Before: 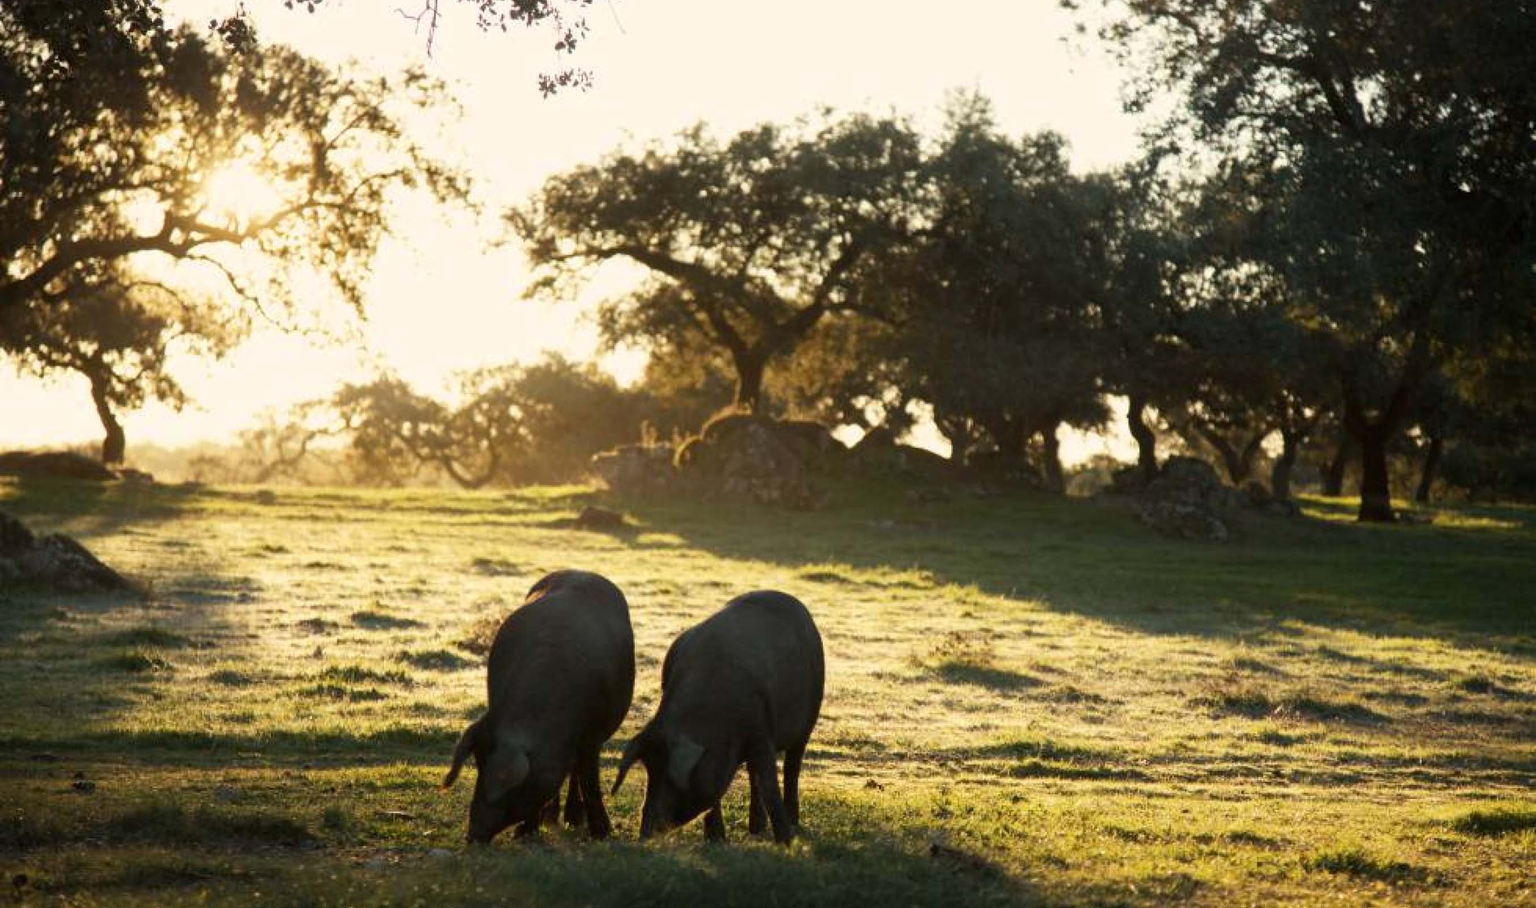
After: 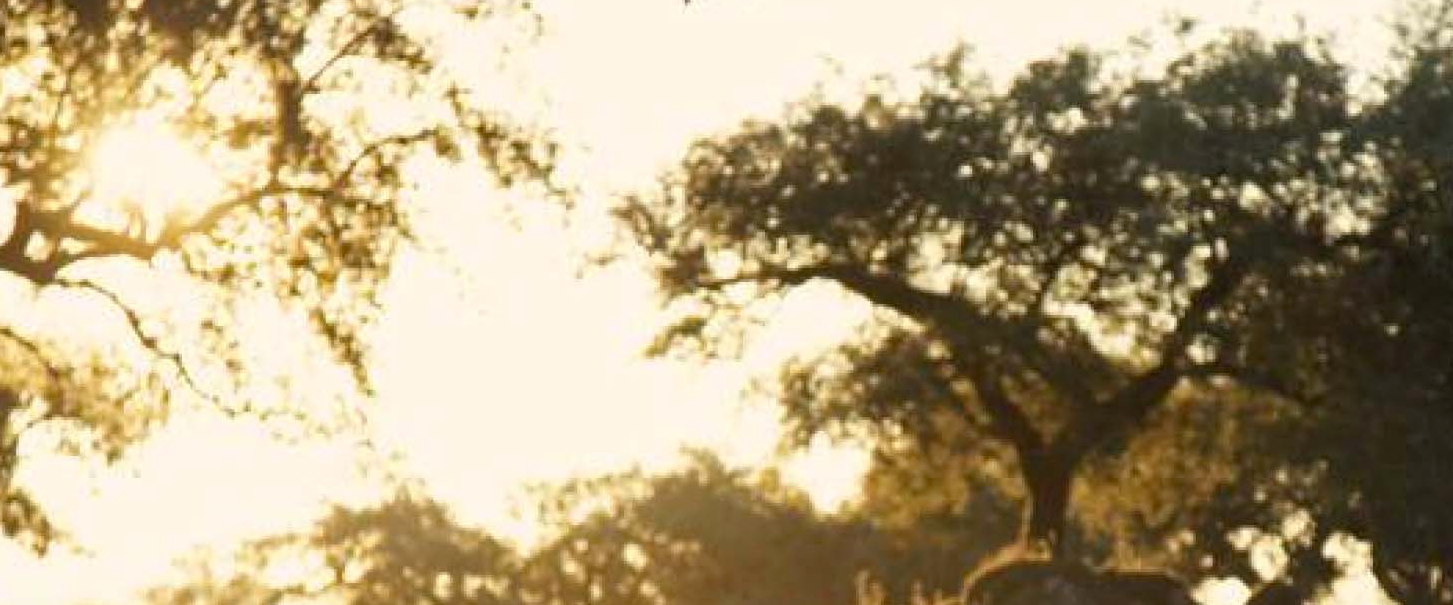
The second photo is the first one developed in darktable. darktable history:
crop: left 10.121%, top 10.631%, right 36.218%, bottom 51.526%
haze removal: compatibility mode true, adaptive false
